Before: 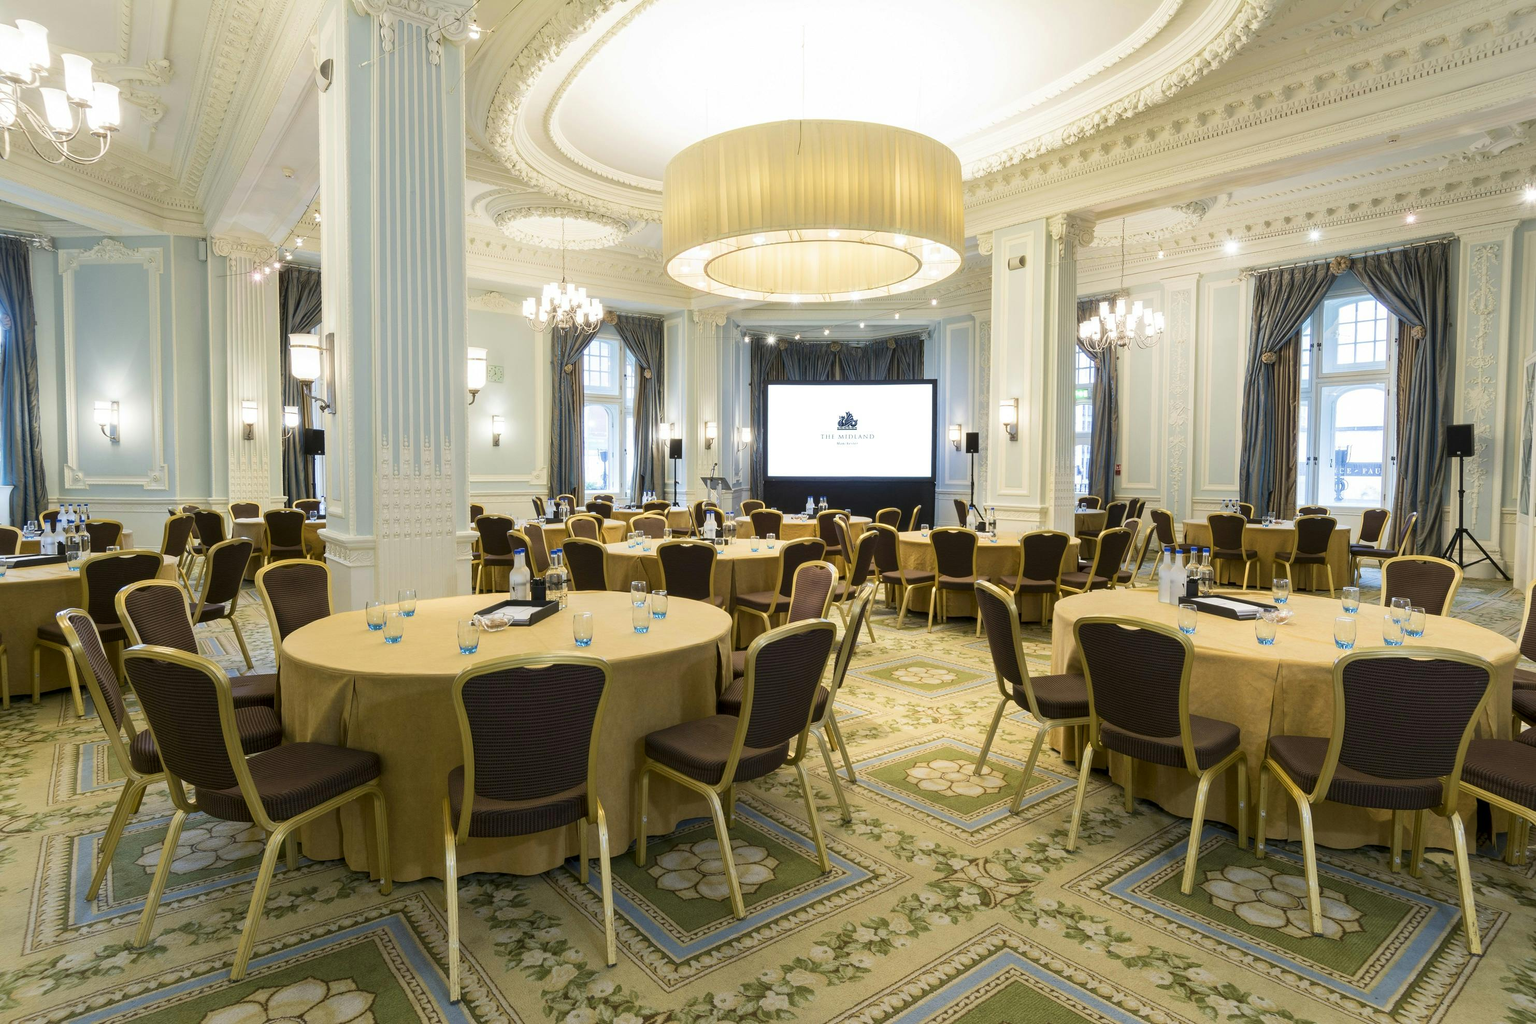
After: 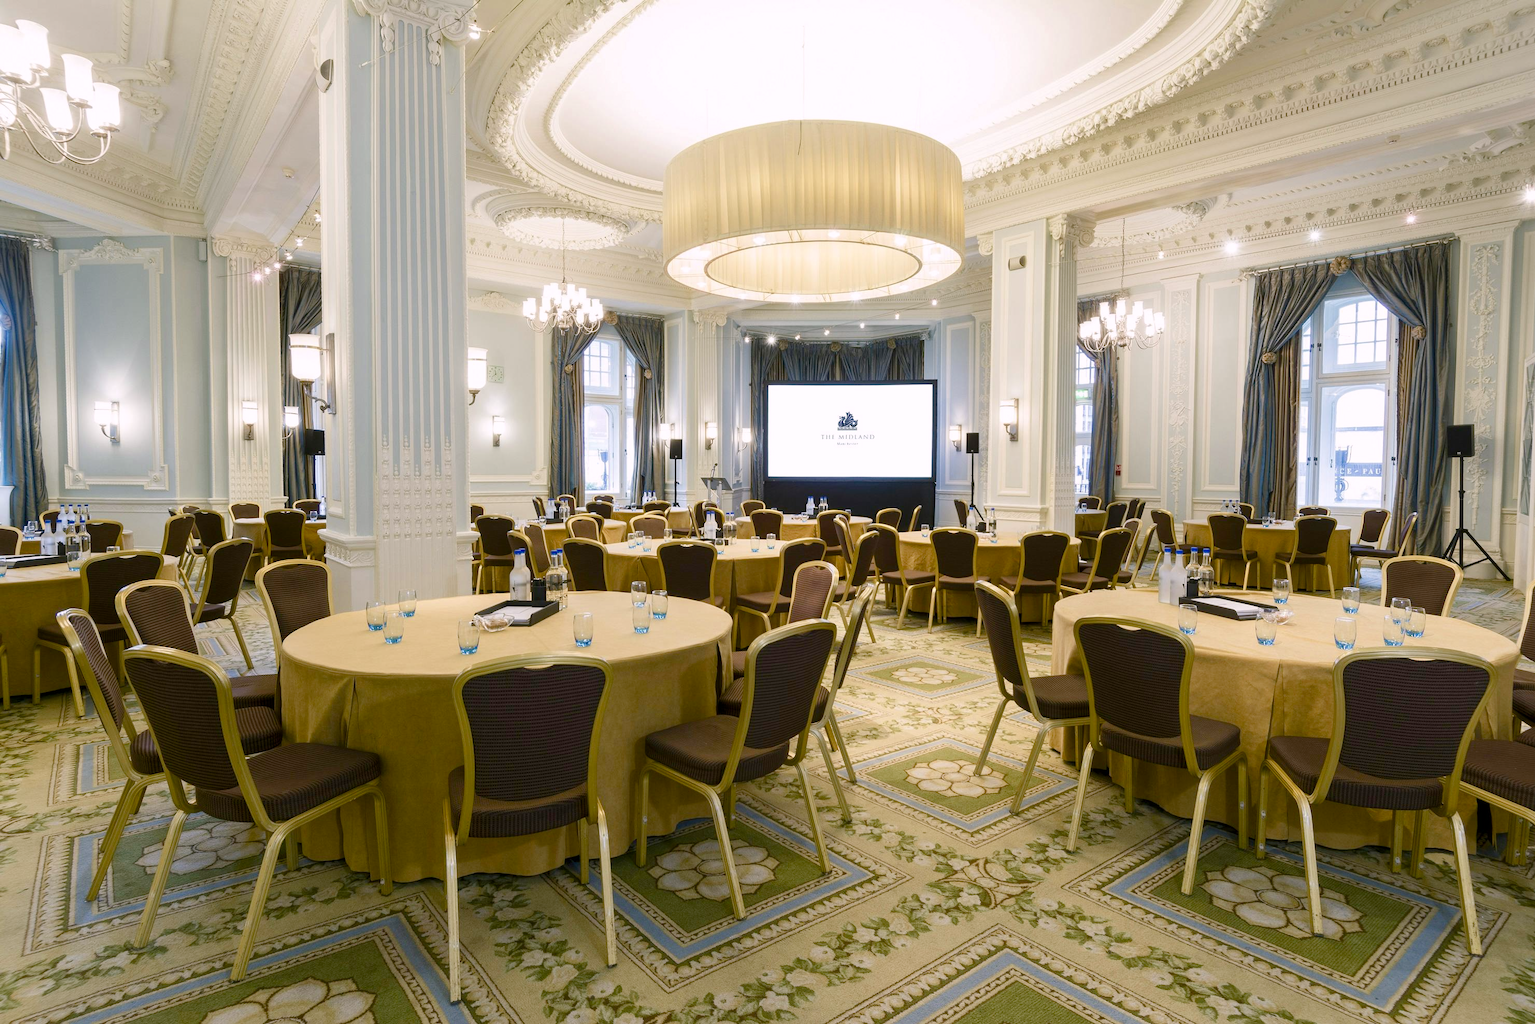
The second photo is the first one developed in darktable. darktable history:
color balance rgb: highlights gain › chroma 1.544%, highlights gain › hue 309.05°, white fulcrum 1.02 EV, perceptual saturation grading › global saturation 25.775%, perceptual saturation grading › highlights -50.374%, perceptual saturation grading › shadows 30.988%
